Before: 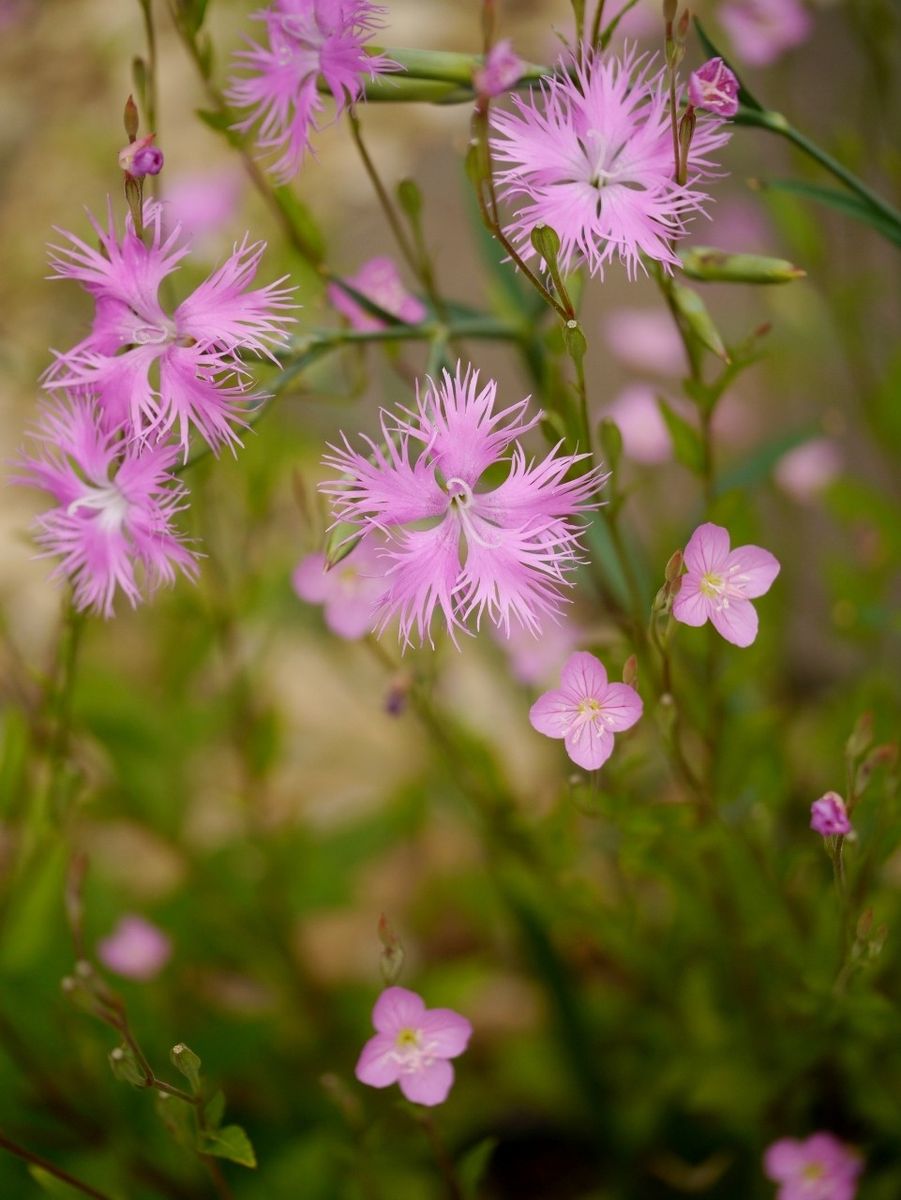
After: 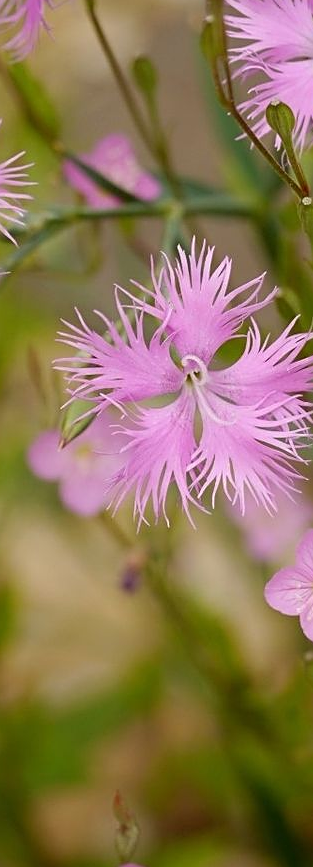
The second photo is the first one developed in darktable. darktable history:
crop and rotate: left 29.504%, top 10.328%, right 35.69%, bottom 17.398%
sharpen: on, module defaults
